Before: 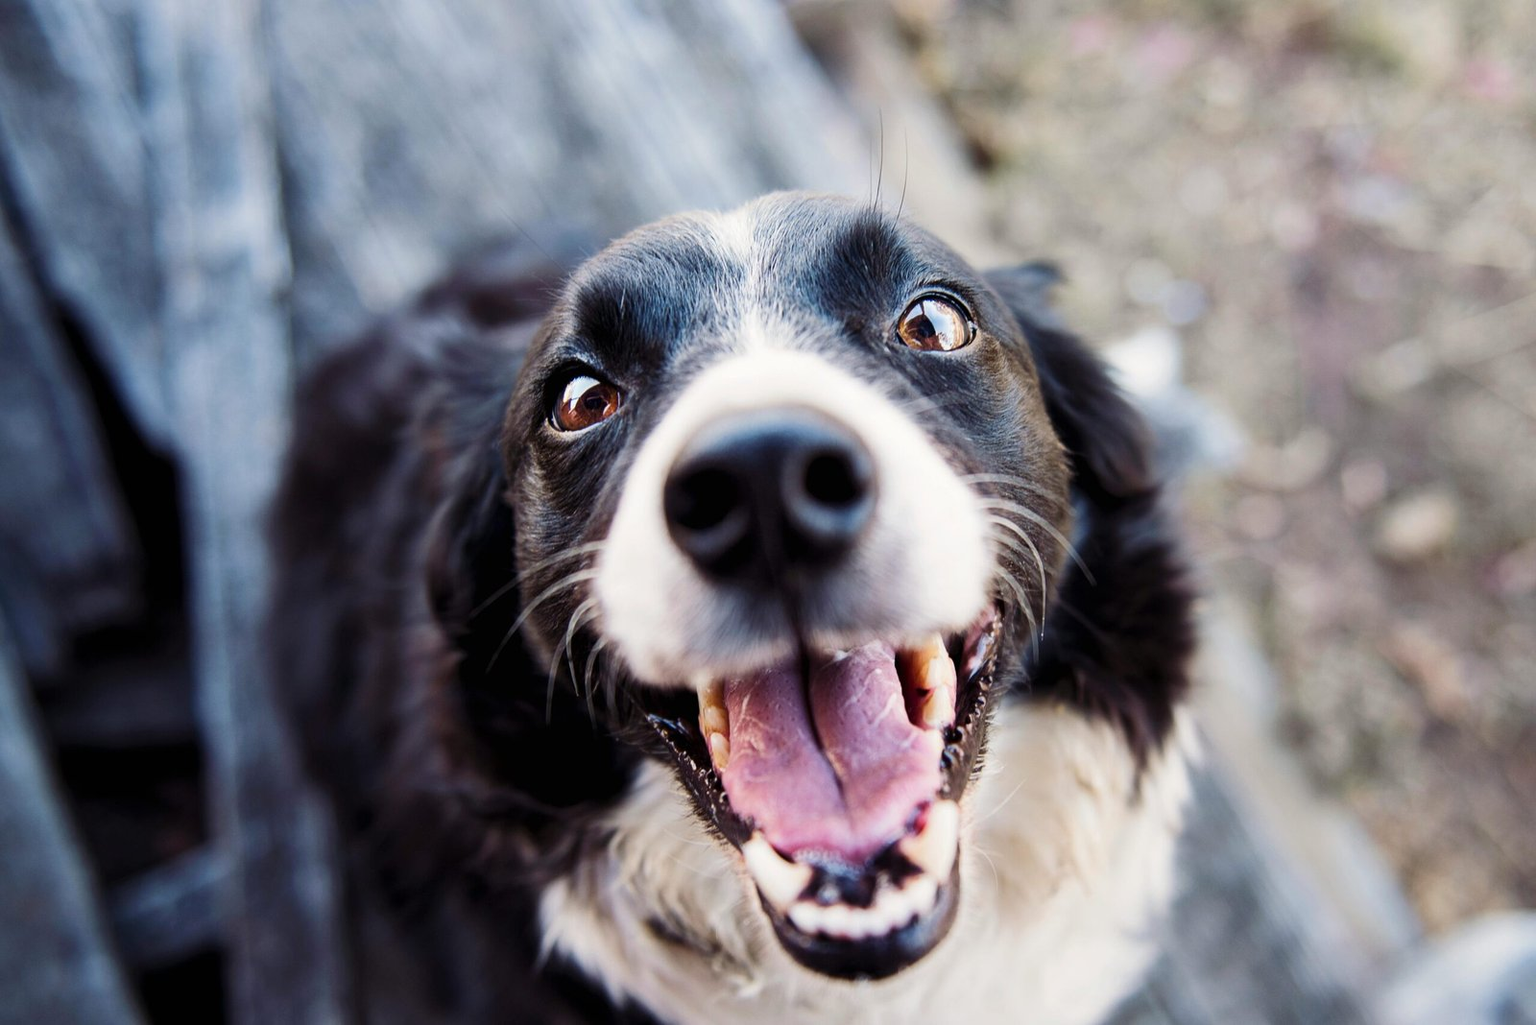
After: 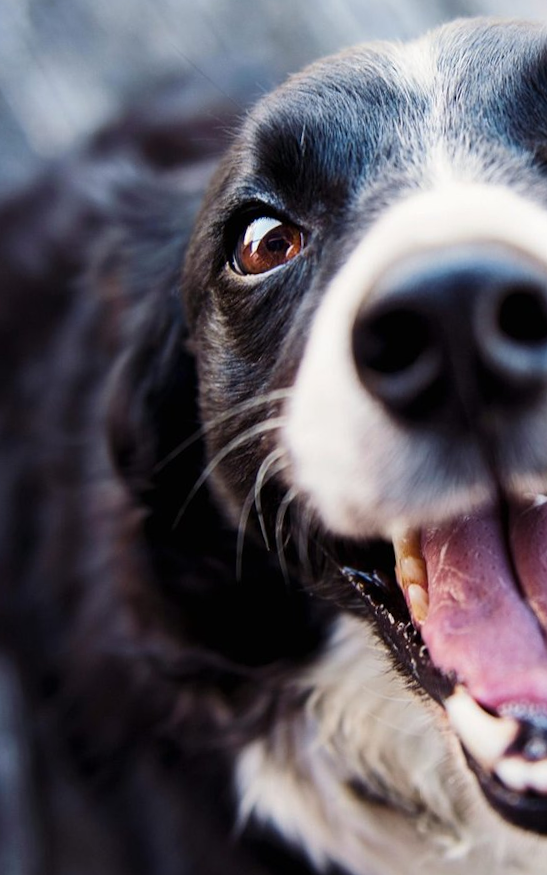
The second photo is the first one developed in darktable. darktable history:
rotate and perspective: rotation -1.75°, automatic cropping off
crop and rotate: left 21.77%, top 18.528%, right 44.676%, bottom 2.997%
